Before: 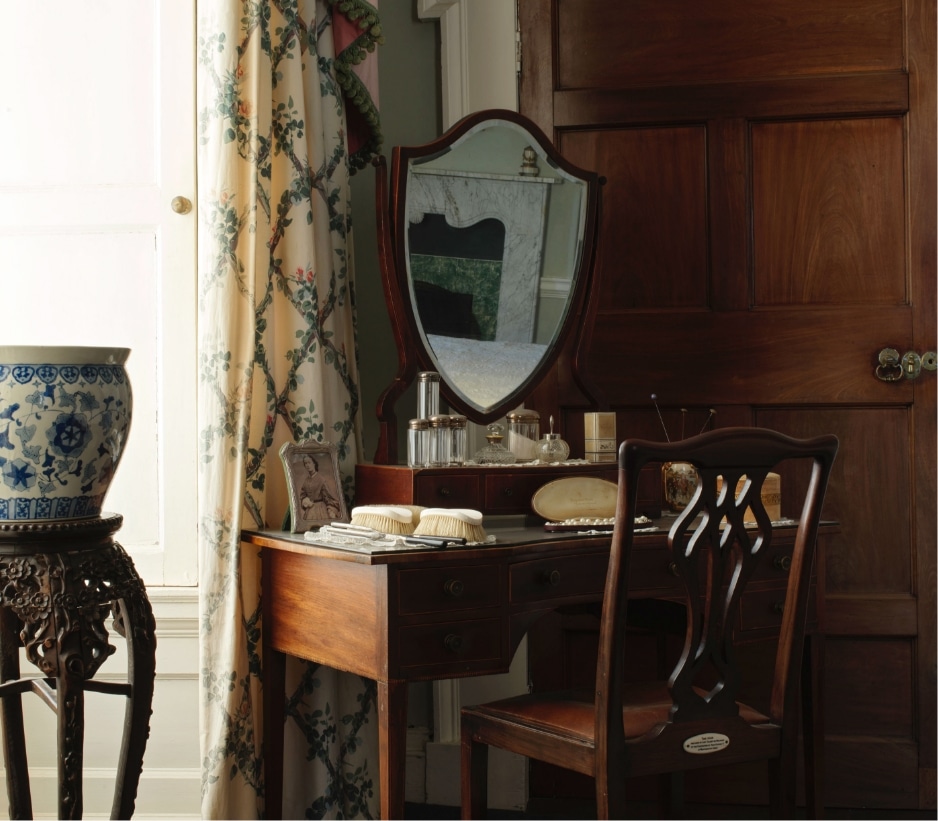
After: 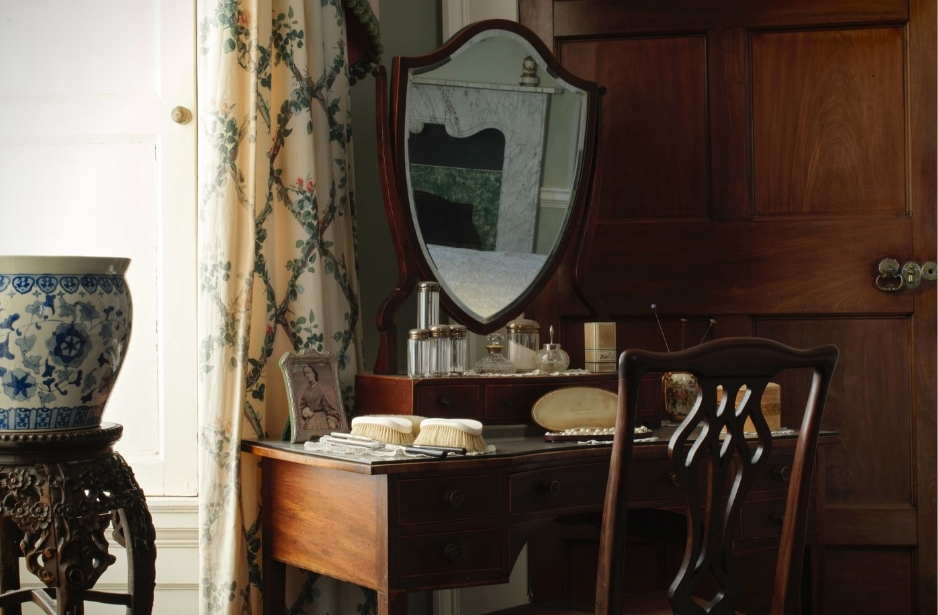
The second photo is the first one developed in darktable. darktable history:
crop: top 11.038%, bottom 13.962%
vignetting: fall-off start 88.53%, fall-off radius 44.2%, saturation 0.376, width/height ratio 1.161
